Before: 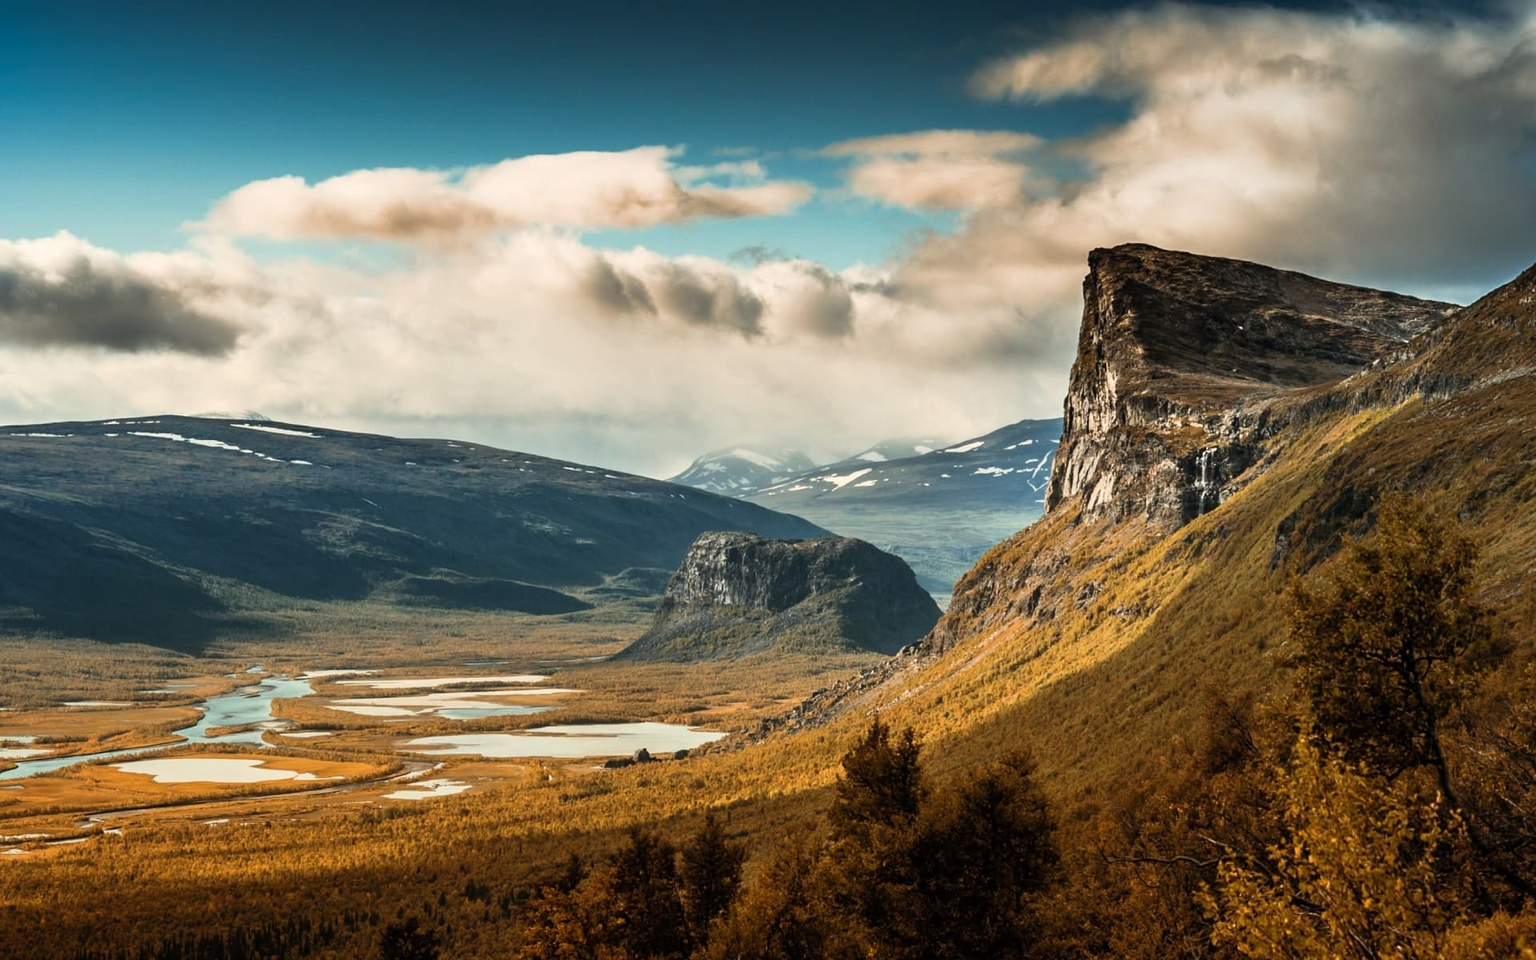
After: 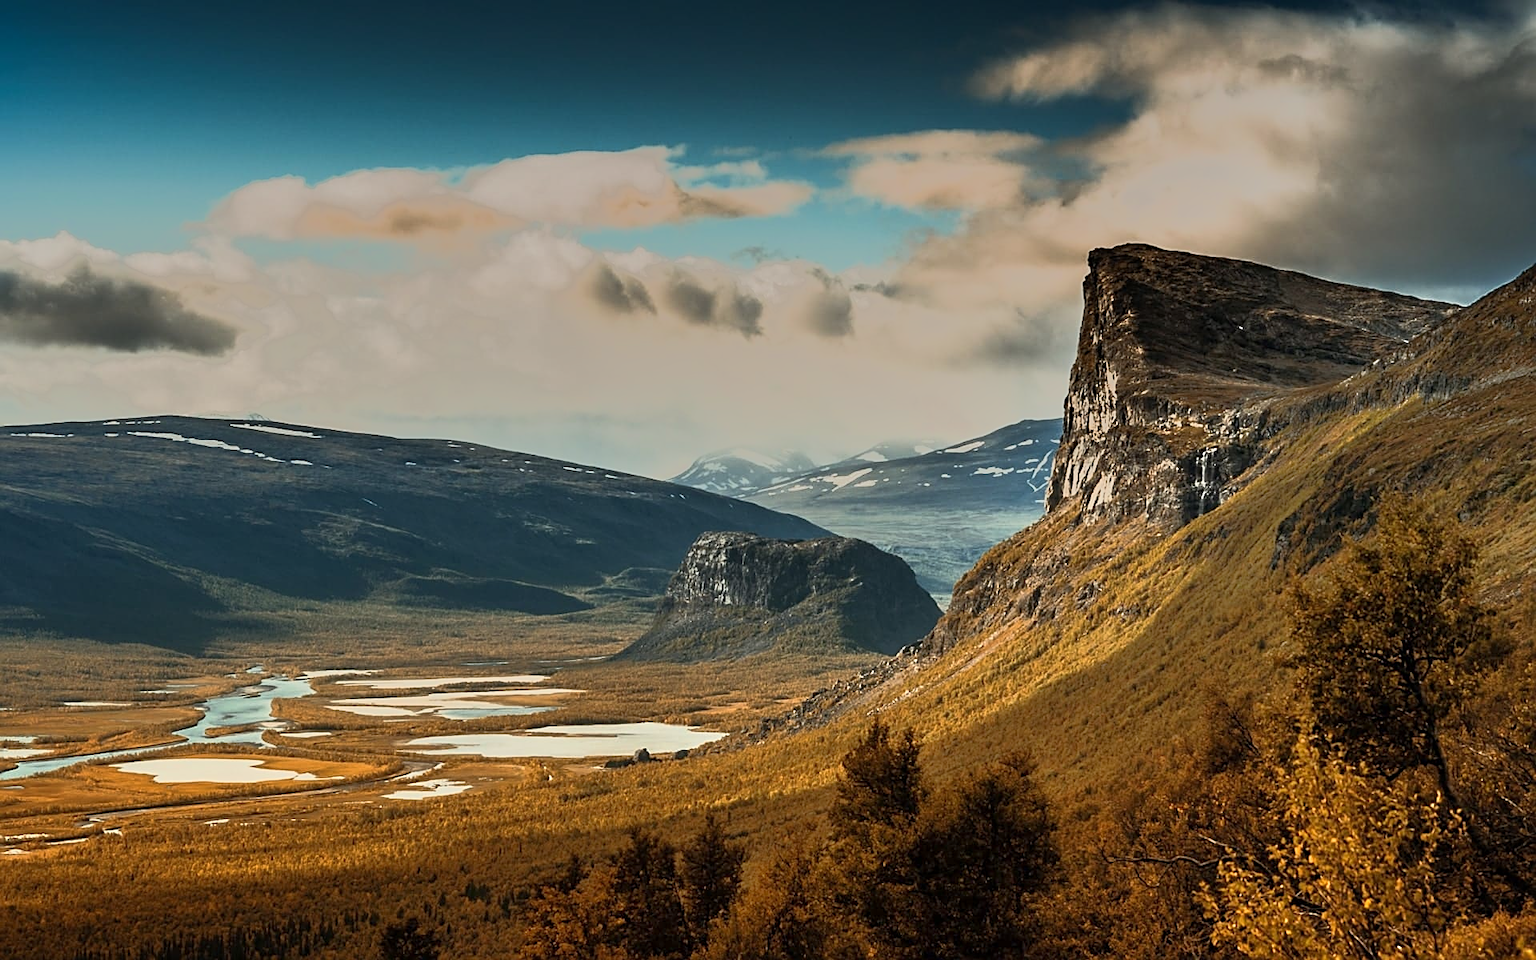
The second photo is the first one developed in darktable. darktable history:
tone equalizer: -7 EV -0.63 EV, -6 EV 1 EV, -5 EV -0.45 EV, -4 EV 0.43 EV, -3 EV 0.41 EV, -2 EV 0.15 EV, -1 EV -0.15 EV, +0 EV -0.39 EV, smoothing diameter 25%, edges refinement/feathering 10, preserve details guided filter
sharpen: on, module defaults
graduated density: on, module defaults
